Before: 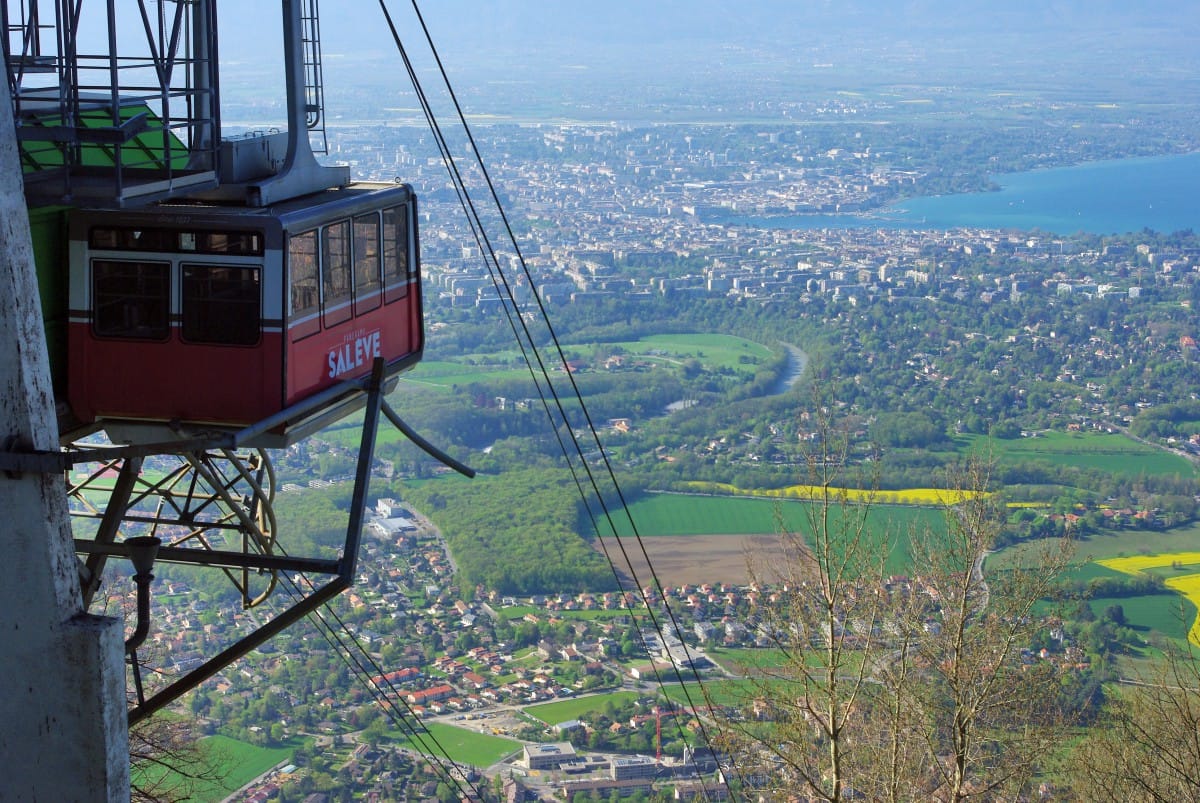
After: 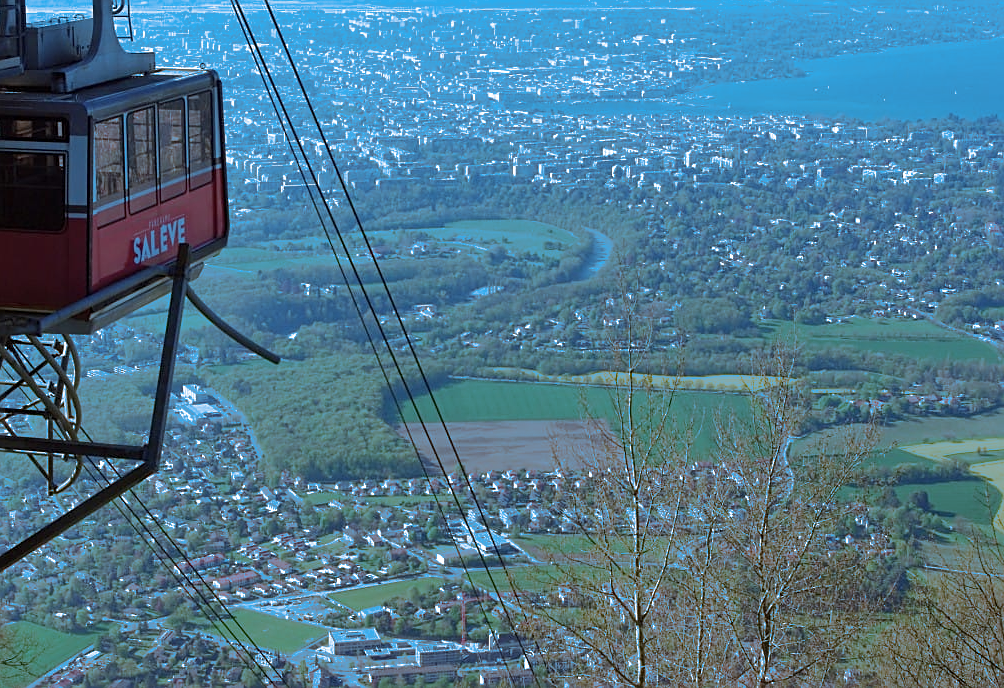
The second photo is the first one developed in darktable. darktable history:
split-toning: shadows › hue 220°, shadows › saturation 0.64, highlights › hue 220°, highlights › saturation 0.64, balance 0, compress 5.22%
sharpen: on, module defaults
crop: left 16.315%, top 14.246%
